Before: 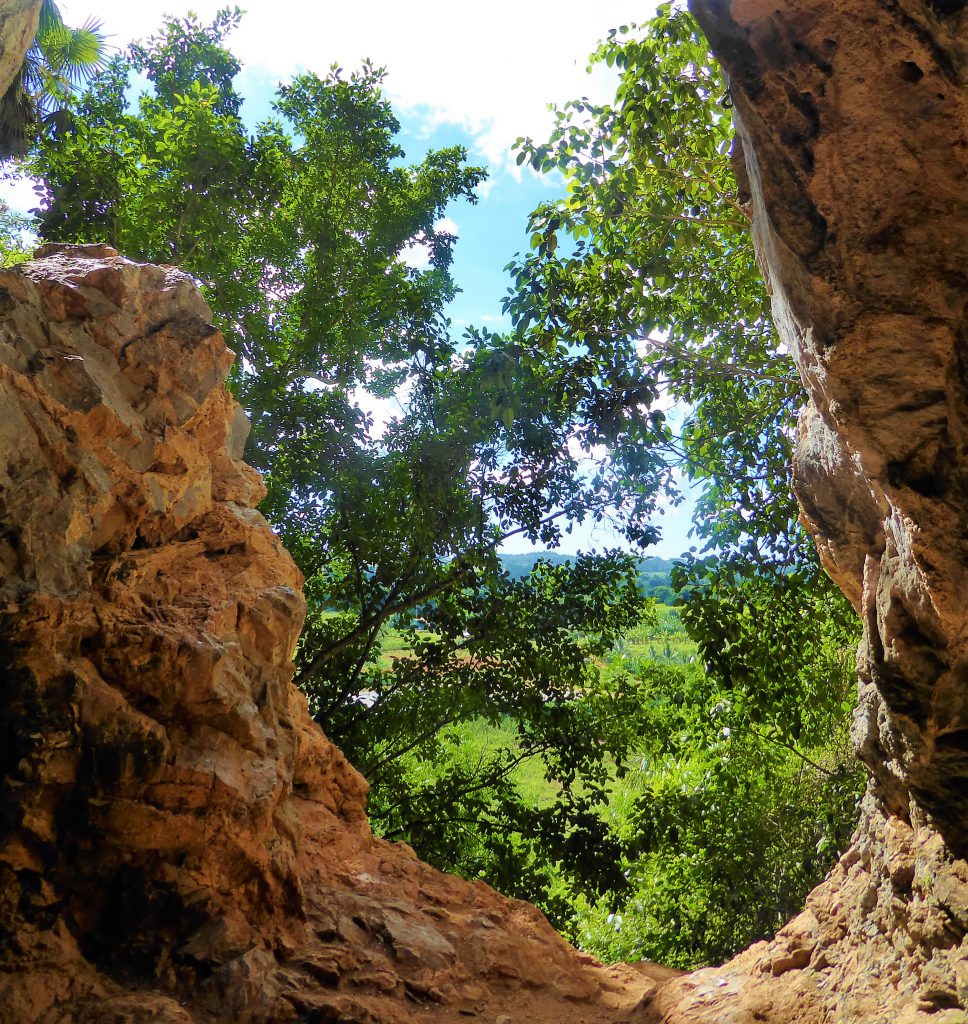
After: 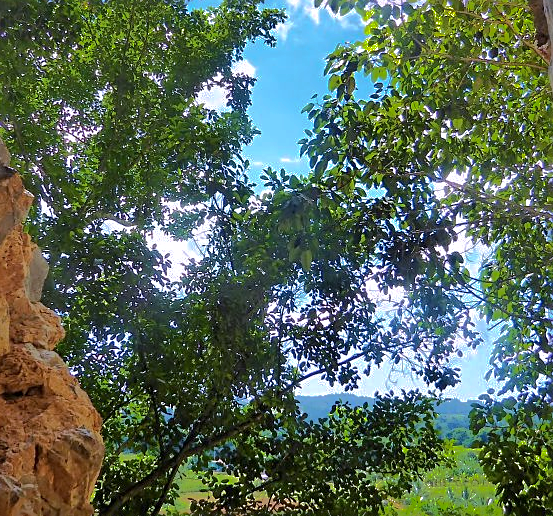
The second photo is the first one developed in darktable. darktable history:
white balance: red 1.004, blue 1.096
shadows and highlights: shadows -19.91, highlights -73.15
sharpen: on, module defaults
crop: left 20.932%, top 15.471%, right 21.848%, bottom 34.081%
